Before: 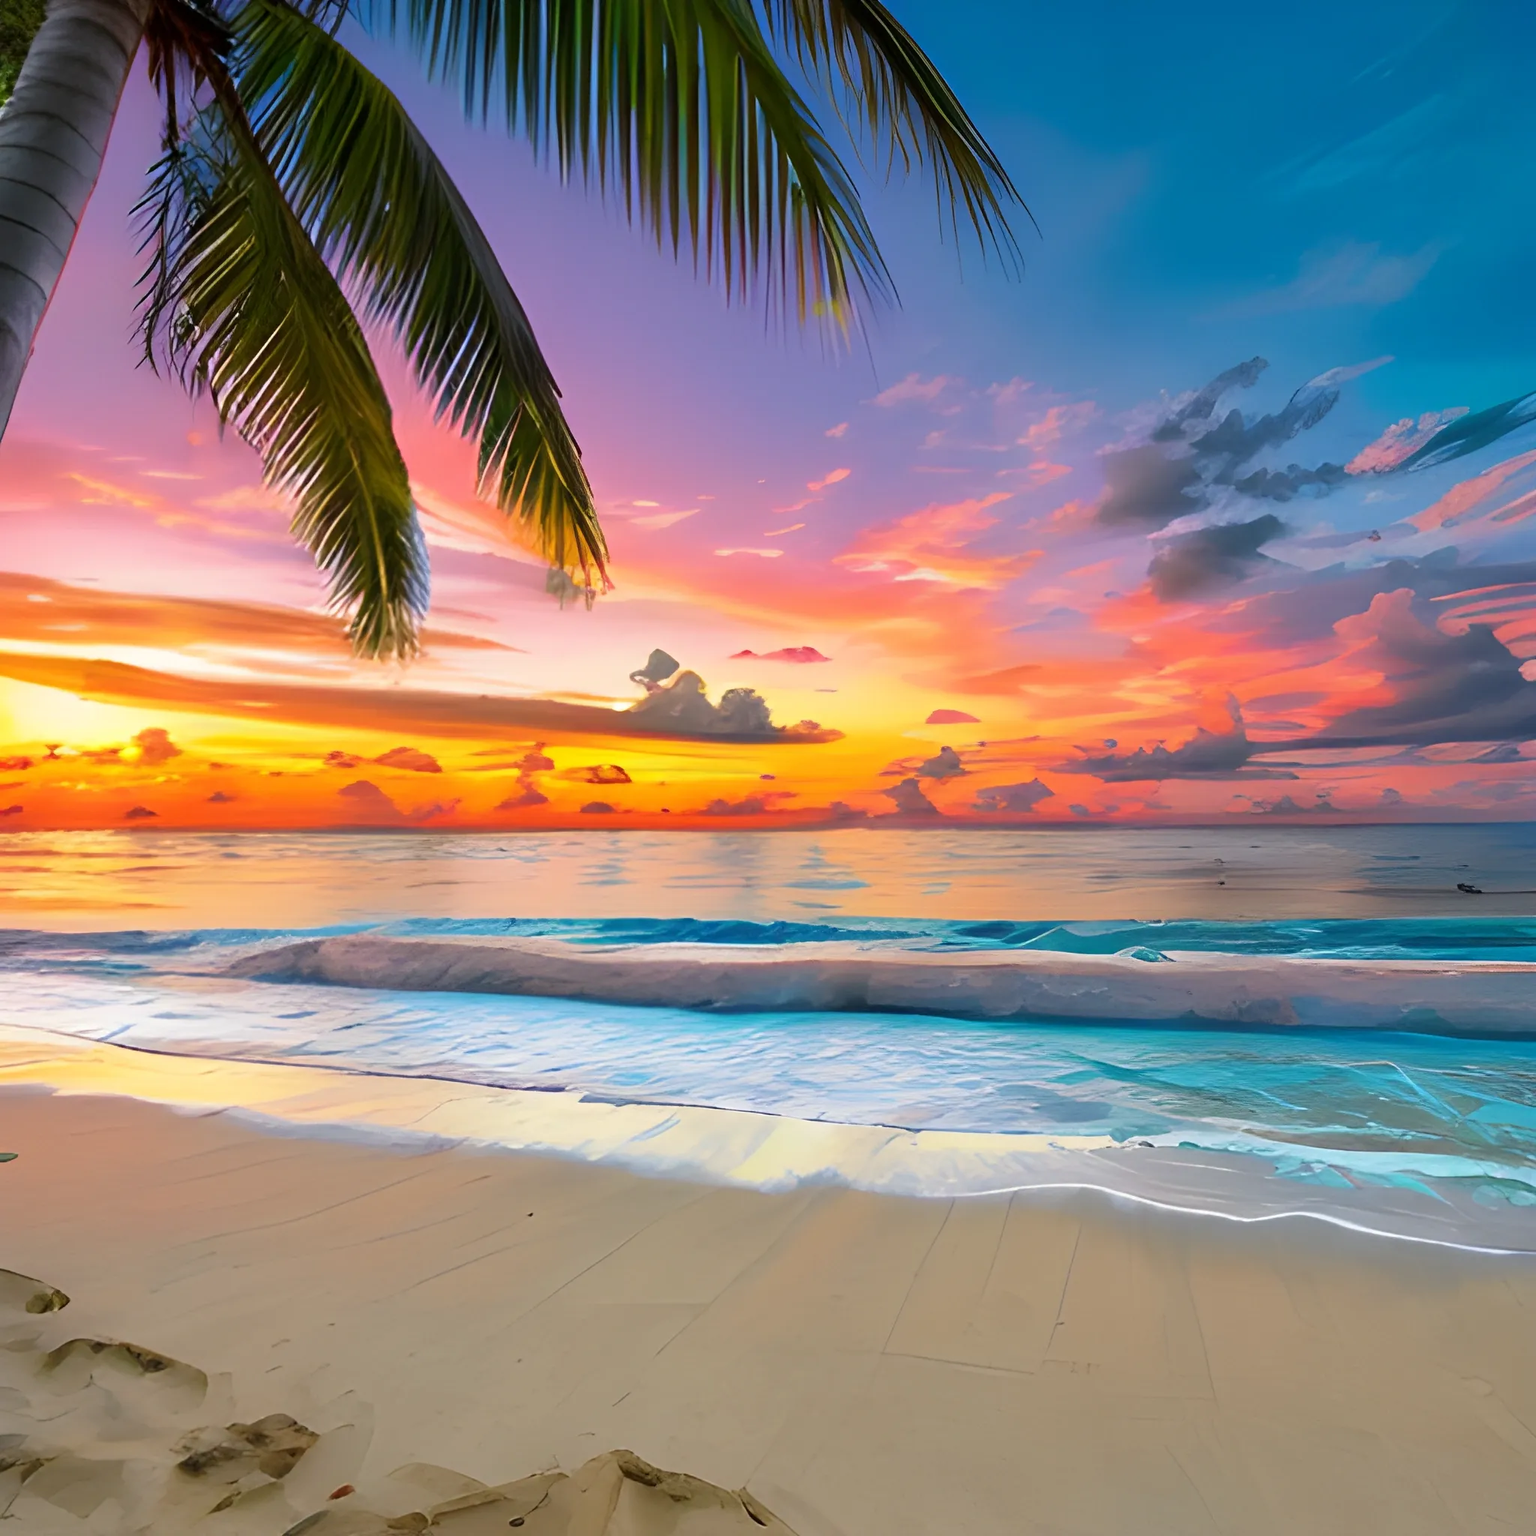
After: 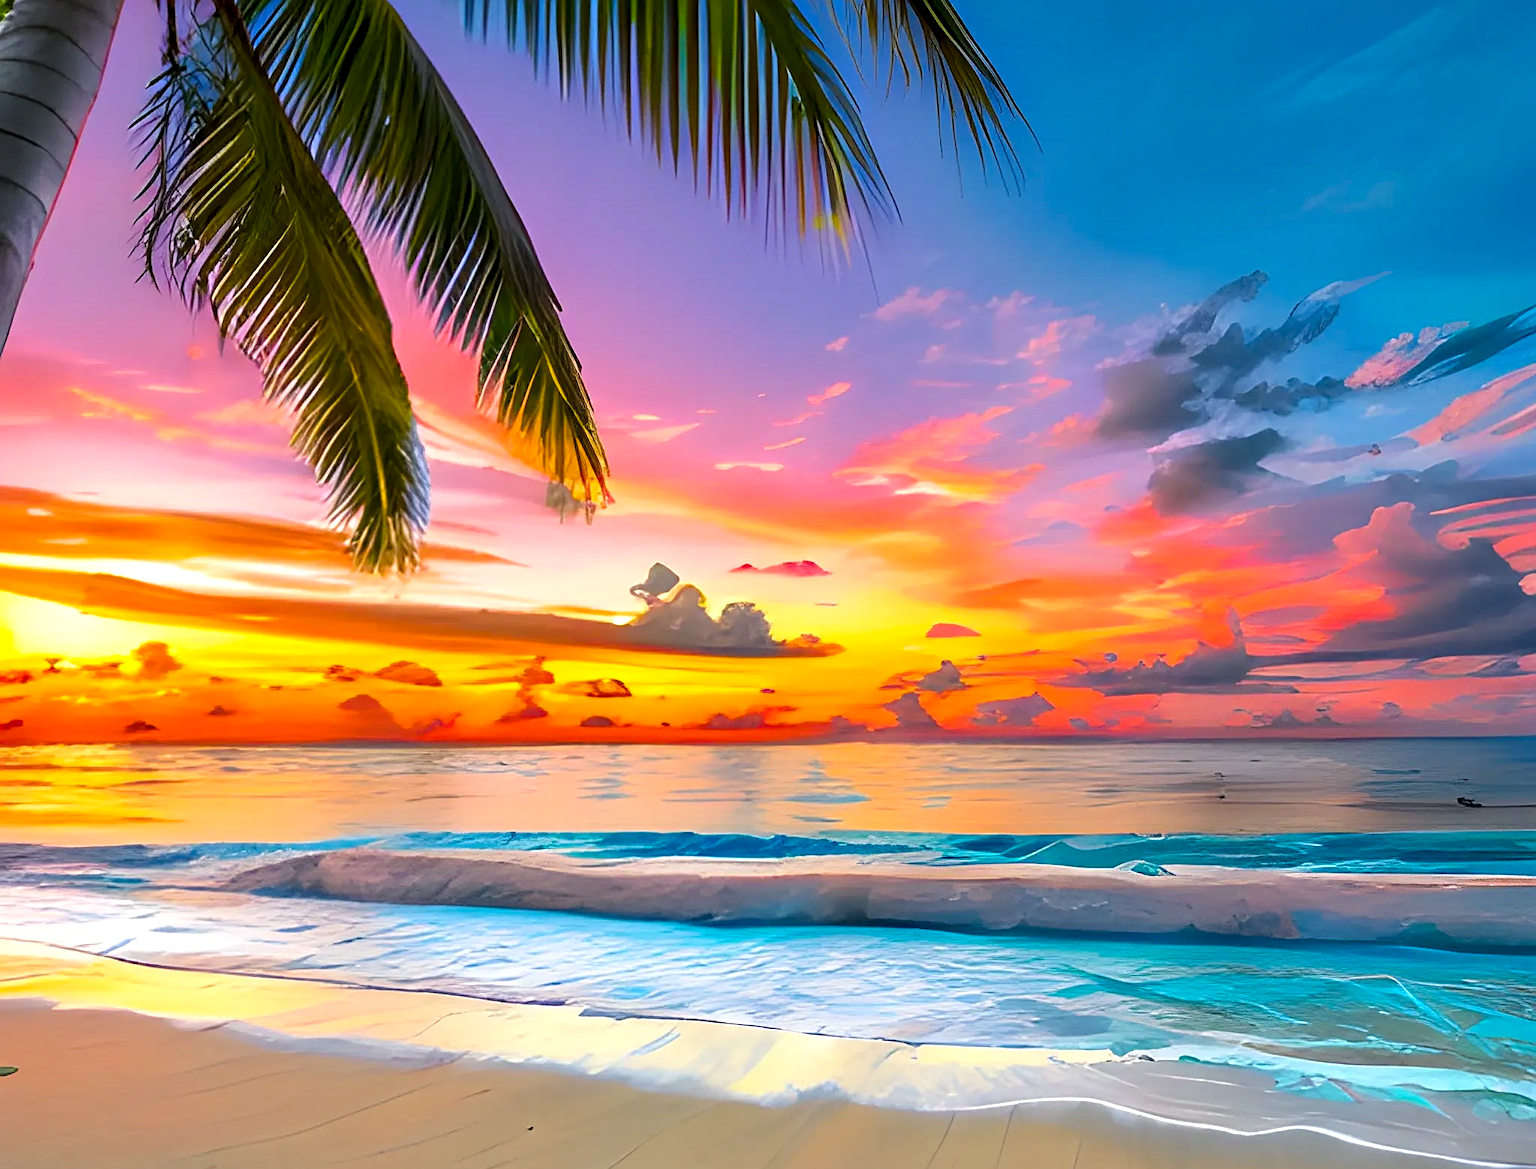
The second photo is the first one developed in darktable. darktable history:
sharpen: on, module defaults
color balance rgb: perceptual saturation grading › global saturation 30.121%, global vibrance 9.285%
crop: top 5.65%, bottom 18.214%
exposure: exposure 0.188 EV, compensate highlight preservation false
local contrast: on, module defaults
